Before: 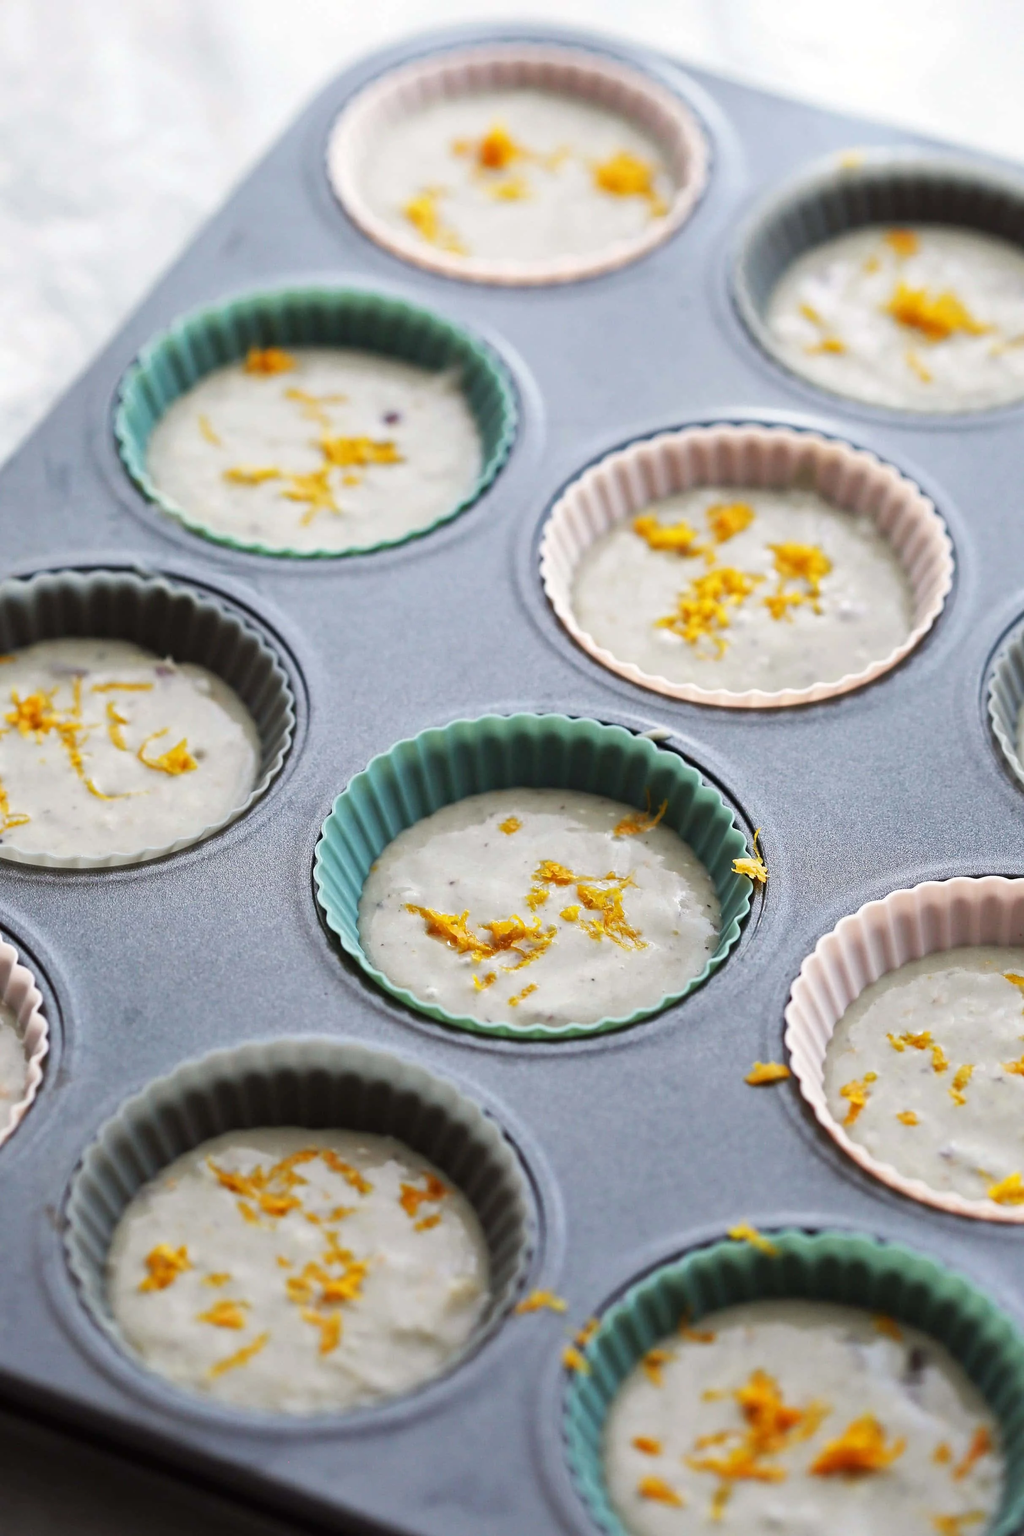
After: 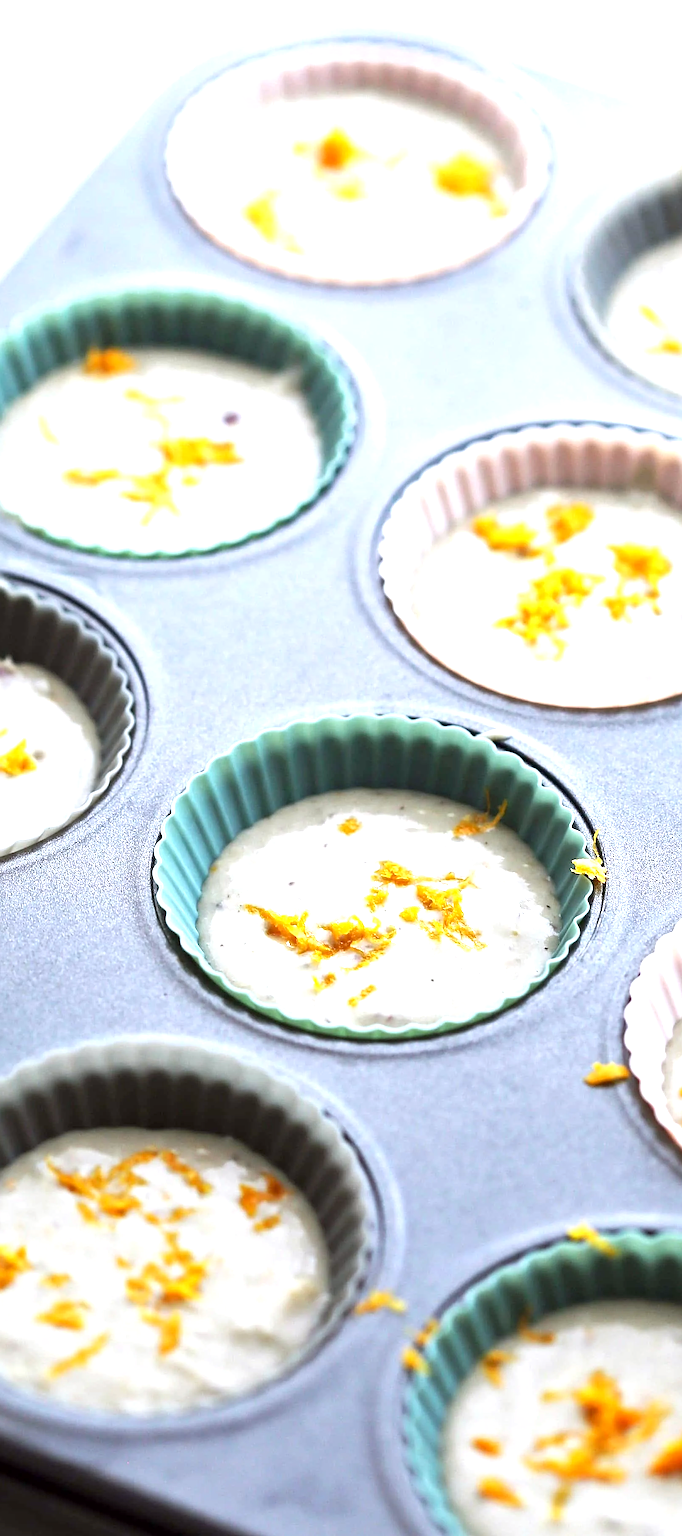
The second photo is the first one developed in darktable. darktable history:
exposure: black level correction 0.001, exposure 1 EV, compensate highlight preservation false
white balance: red 0.983, blue 1.036
tone equalizer: on, module defaults
crop and rotate: left 15.754%, right 17.579%
sharpen: on, module defaults
